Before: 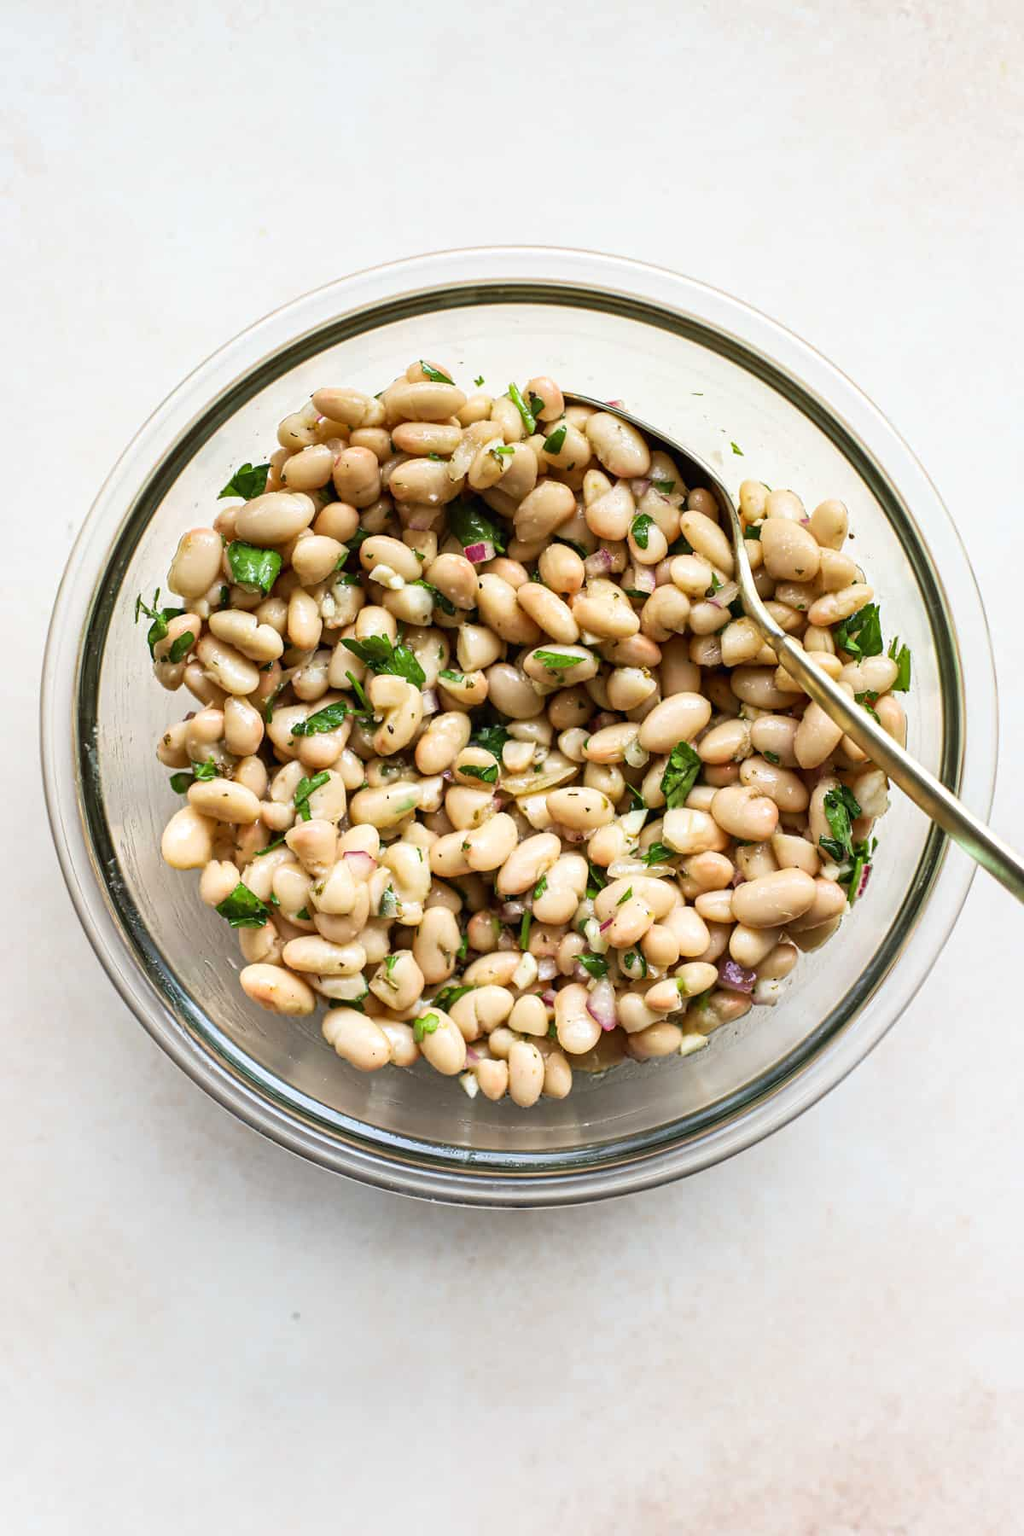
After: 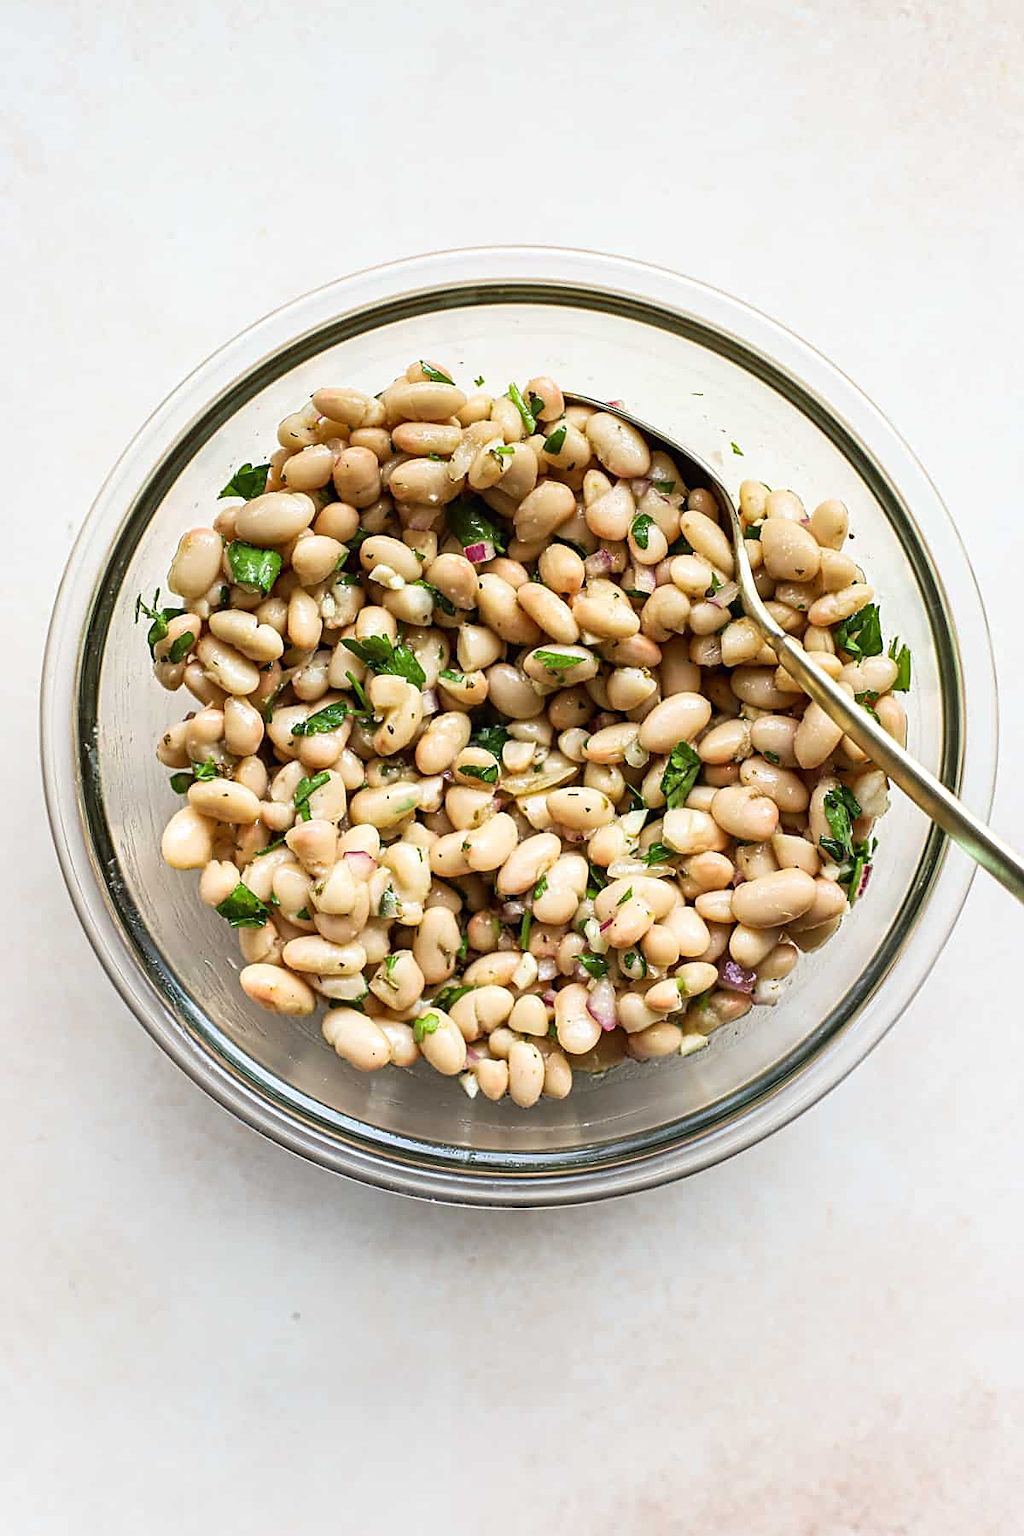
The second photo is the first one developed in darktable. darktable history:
sharpen: amount 0.534
